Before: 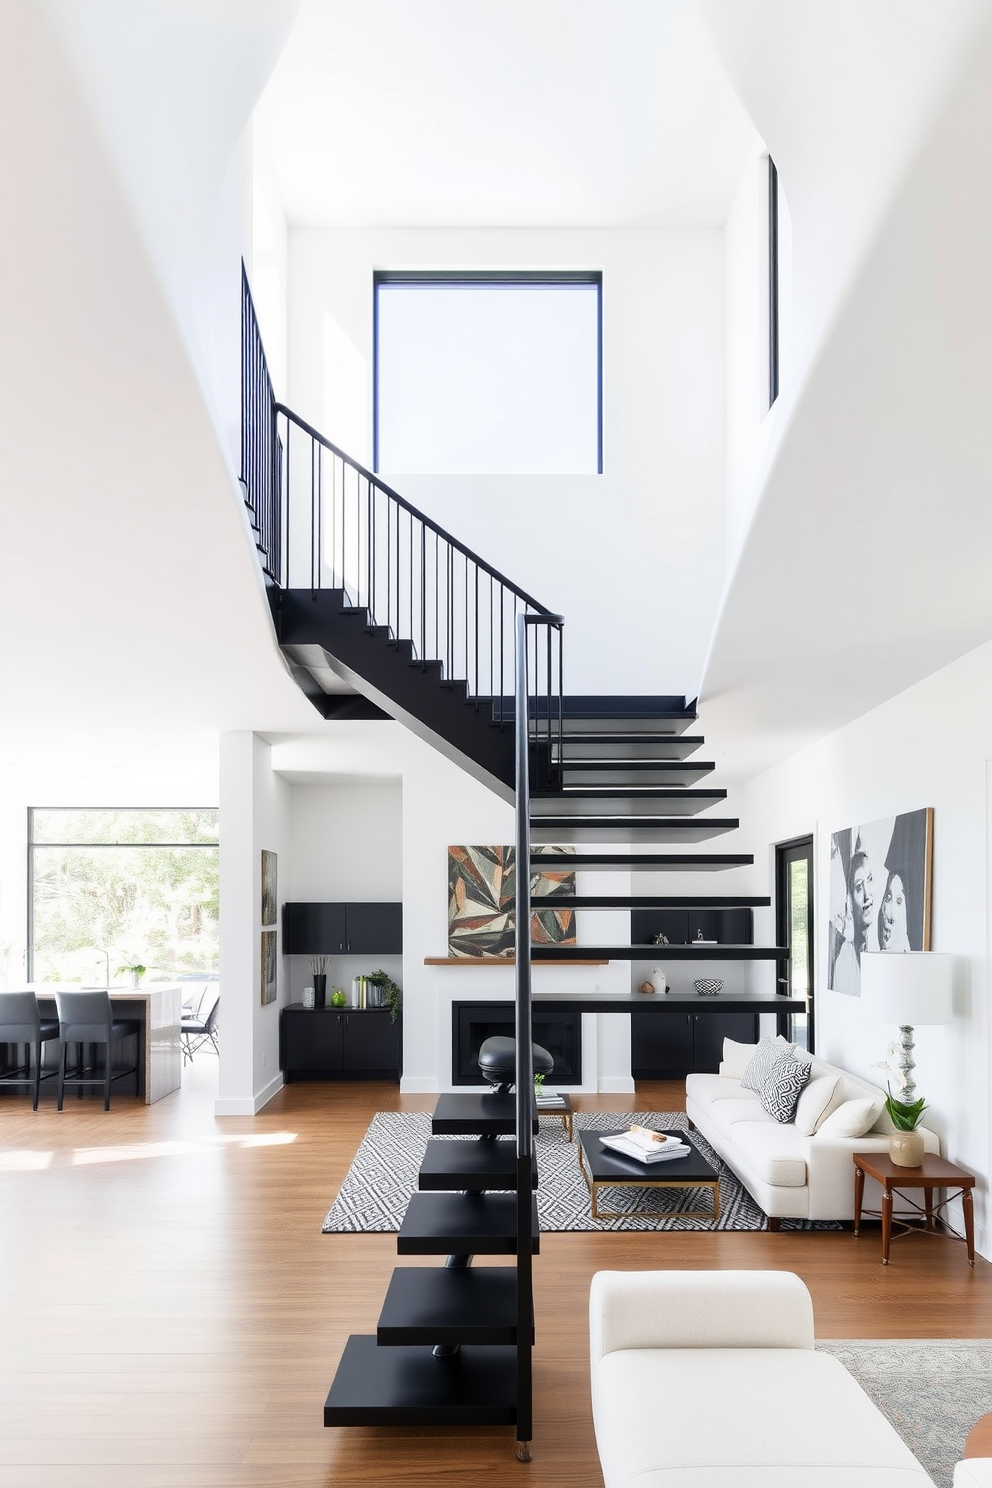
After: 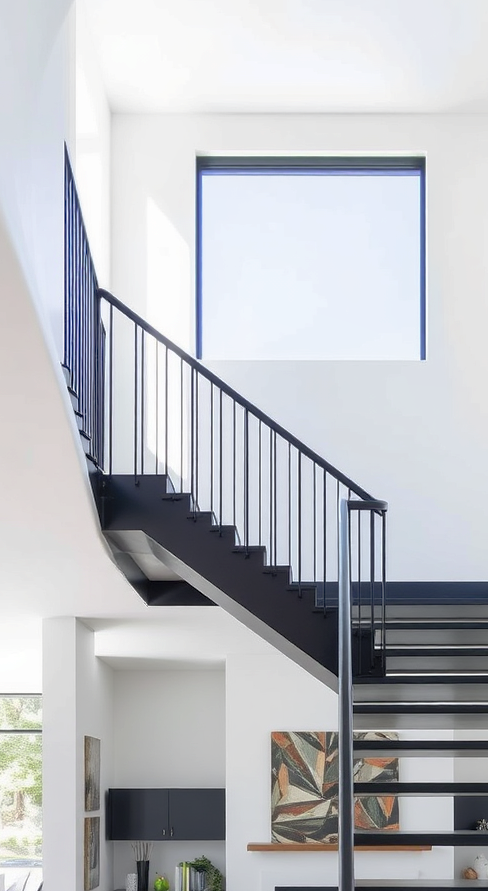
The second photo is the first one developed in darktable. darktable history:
crop: left 17.846%, top 7.663%, right 32.96%, bottom 32.397%
shadows and highlights: highlights color adjustment 89.75%
